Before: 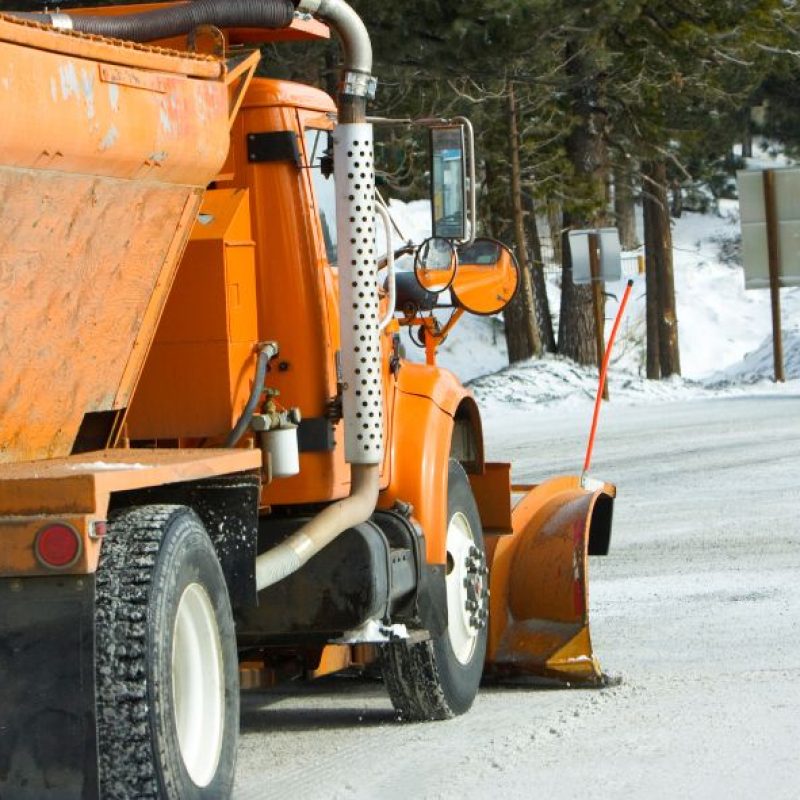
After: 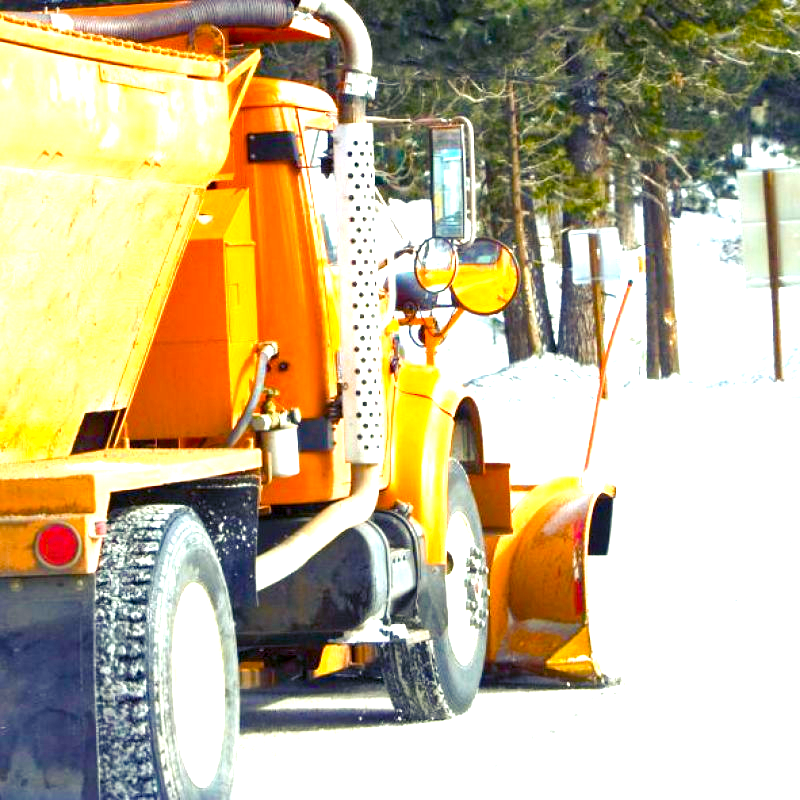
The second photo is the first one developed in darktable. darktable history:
exposure: black level correction 0.001, exposure 1.803 EV, compensate highlight preservation false
color balance rgb: shadows lift › luminance -28.575%, shadows lift › chroma 14.884%, shadows lift › hue 271.15°, perceptual saturation grading › global saturation 40.348%, perceptual saturation grading › highlights -25.766%, perceptual saturation grading › mid-tones 34.356%, perceptual saturation grading › shadows 34.944%
